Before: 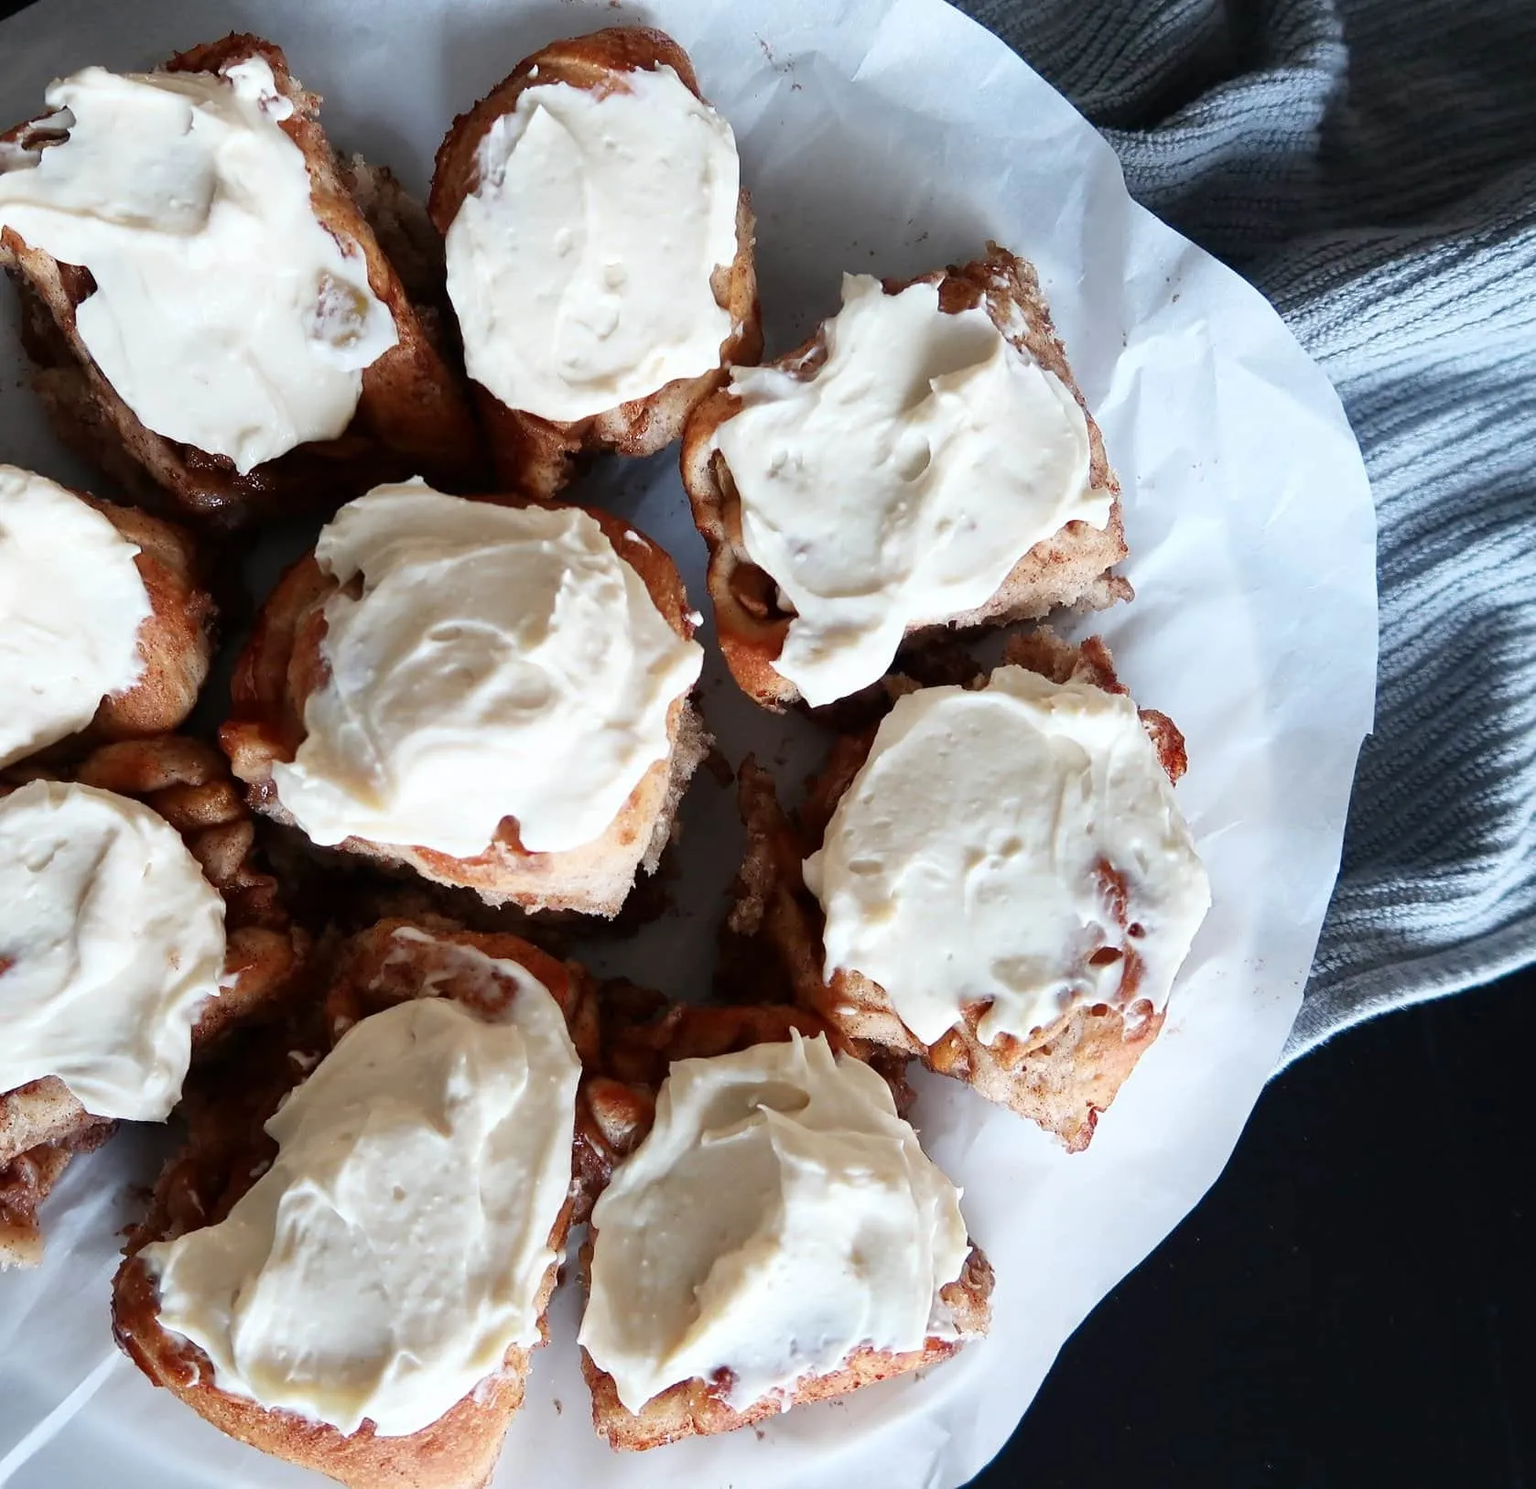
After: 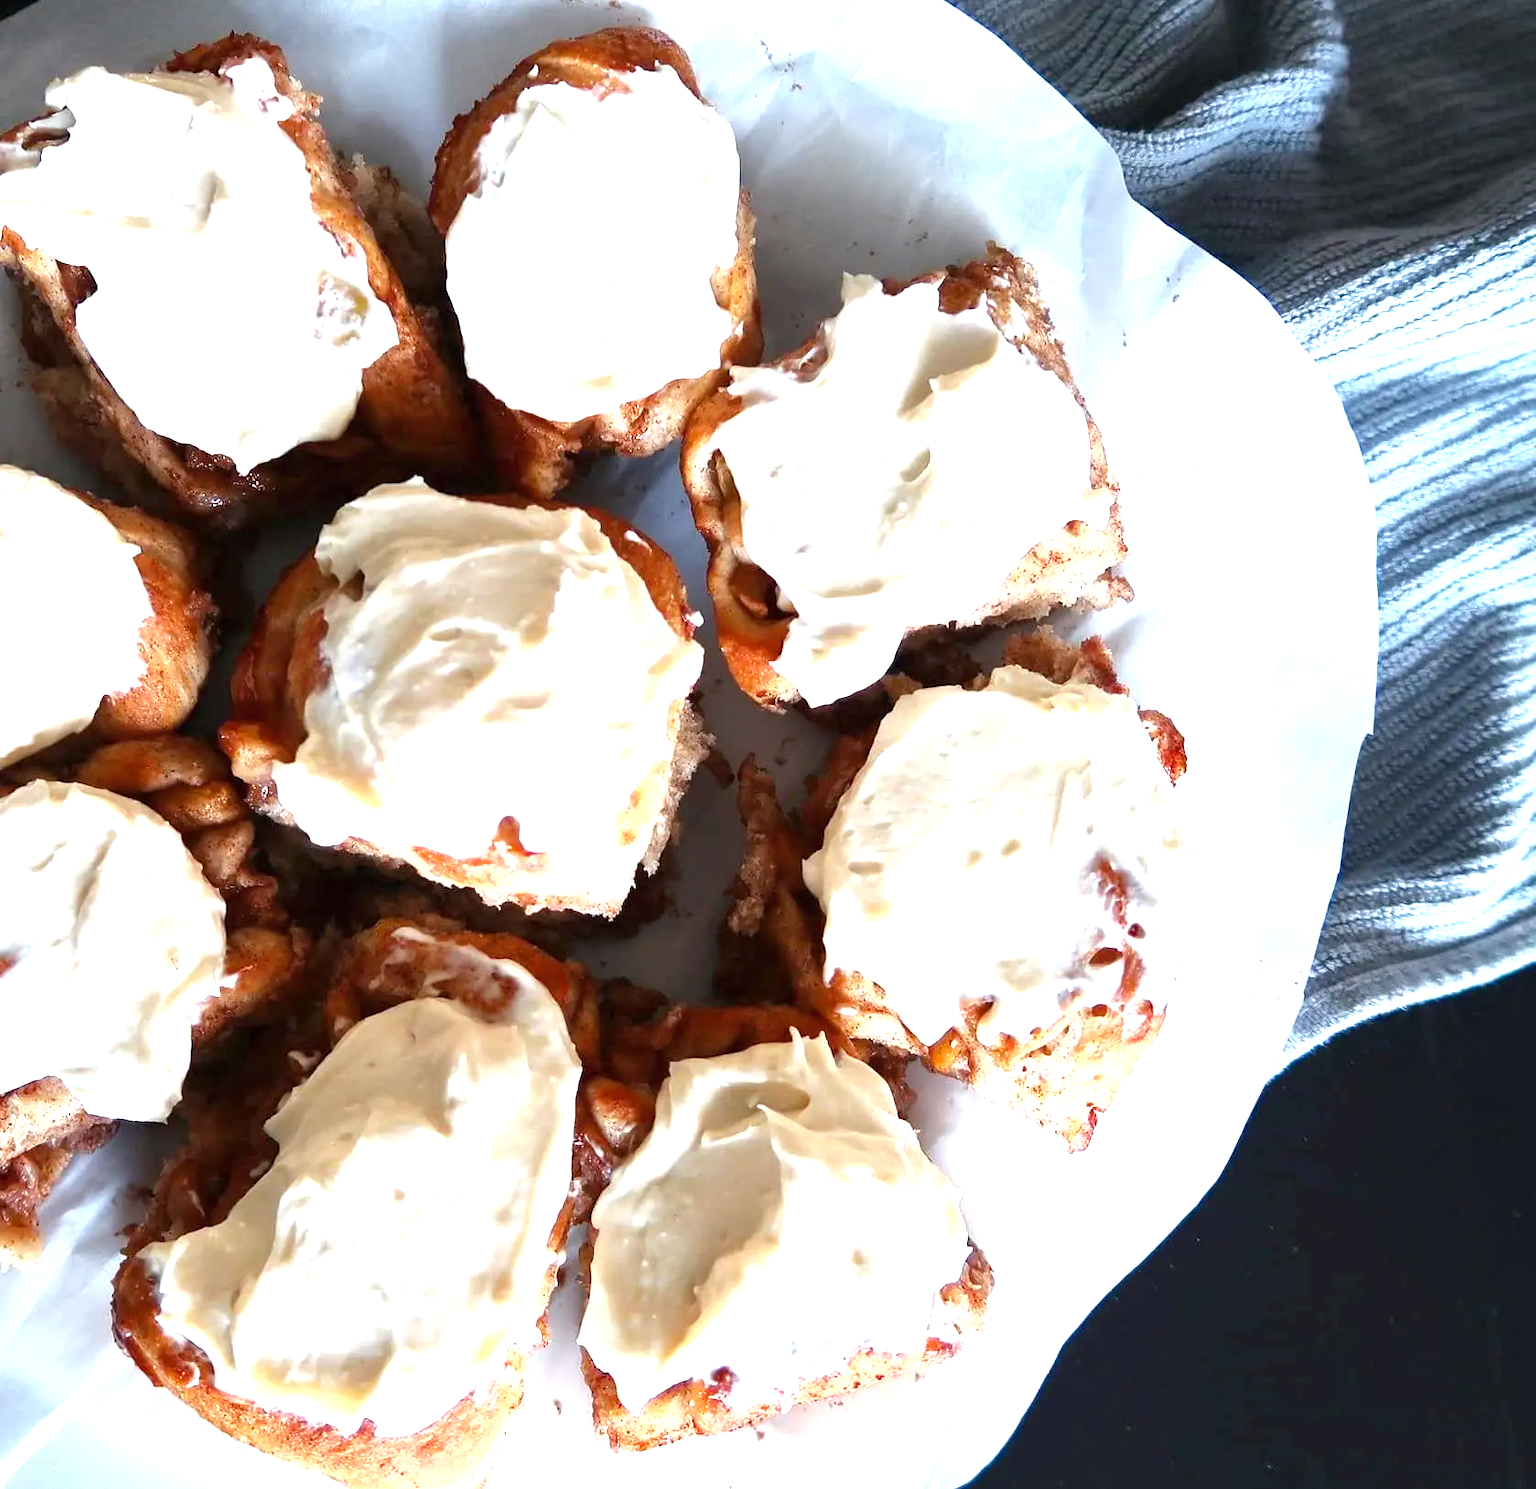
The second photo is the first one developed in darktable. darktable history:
exposure: black level correction 0, exposure 1 EV, compensate exposure bias true, compensate highlight preservation false
color balance rgb: linear chroma grading › global chroma 3.45%, perceptual saturation grading › global saturation 11.24%, perceptual brilliance grading › global brilliance 3.04%, global vibrance 2.8%
shadows and highlights: shadows 25, highlights -25
